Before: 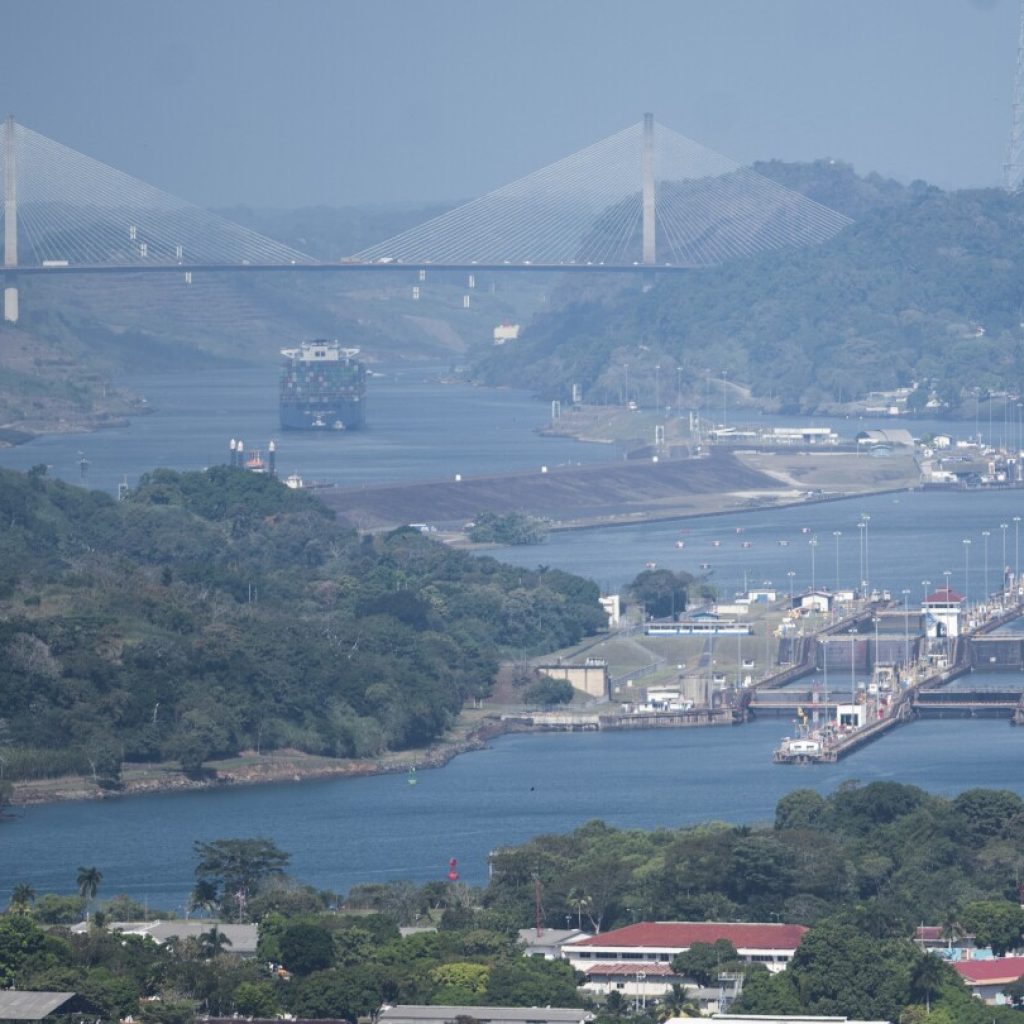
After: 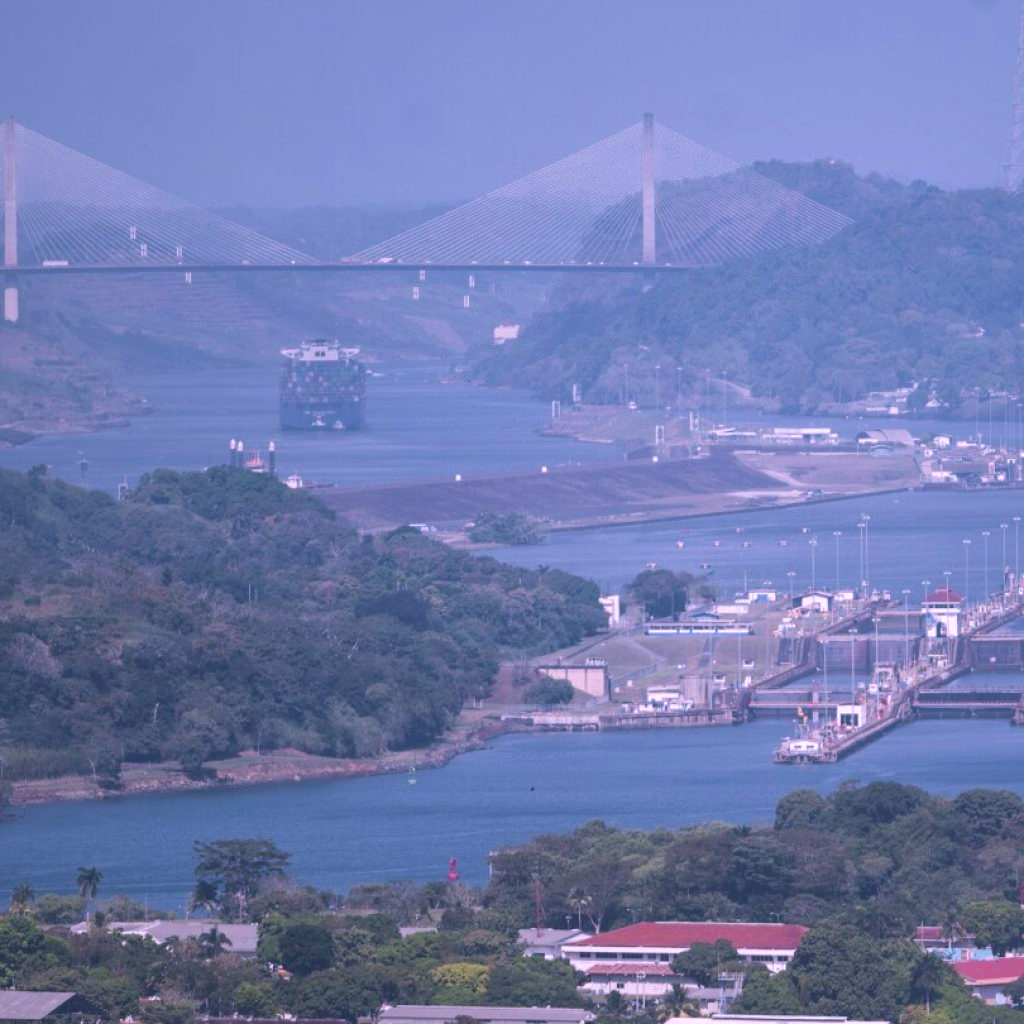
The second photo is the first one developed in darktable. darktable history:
color correction: highlights a* 15.3, highlights b* -20.57
shadows and highlights: on, module defaults
velvia: on, module defaults
